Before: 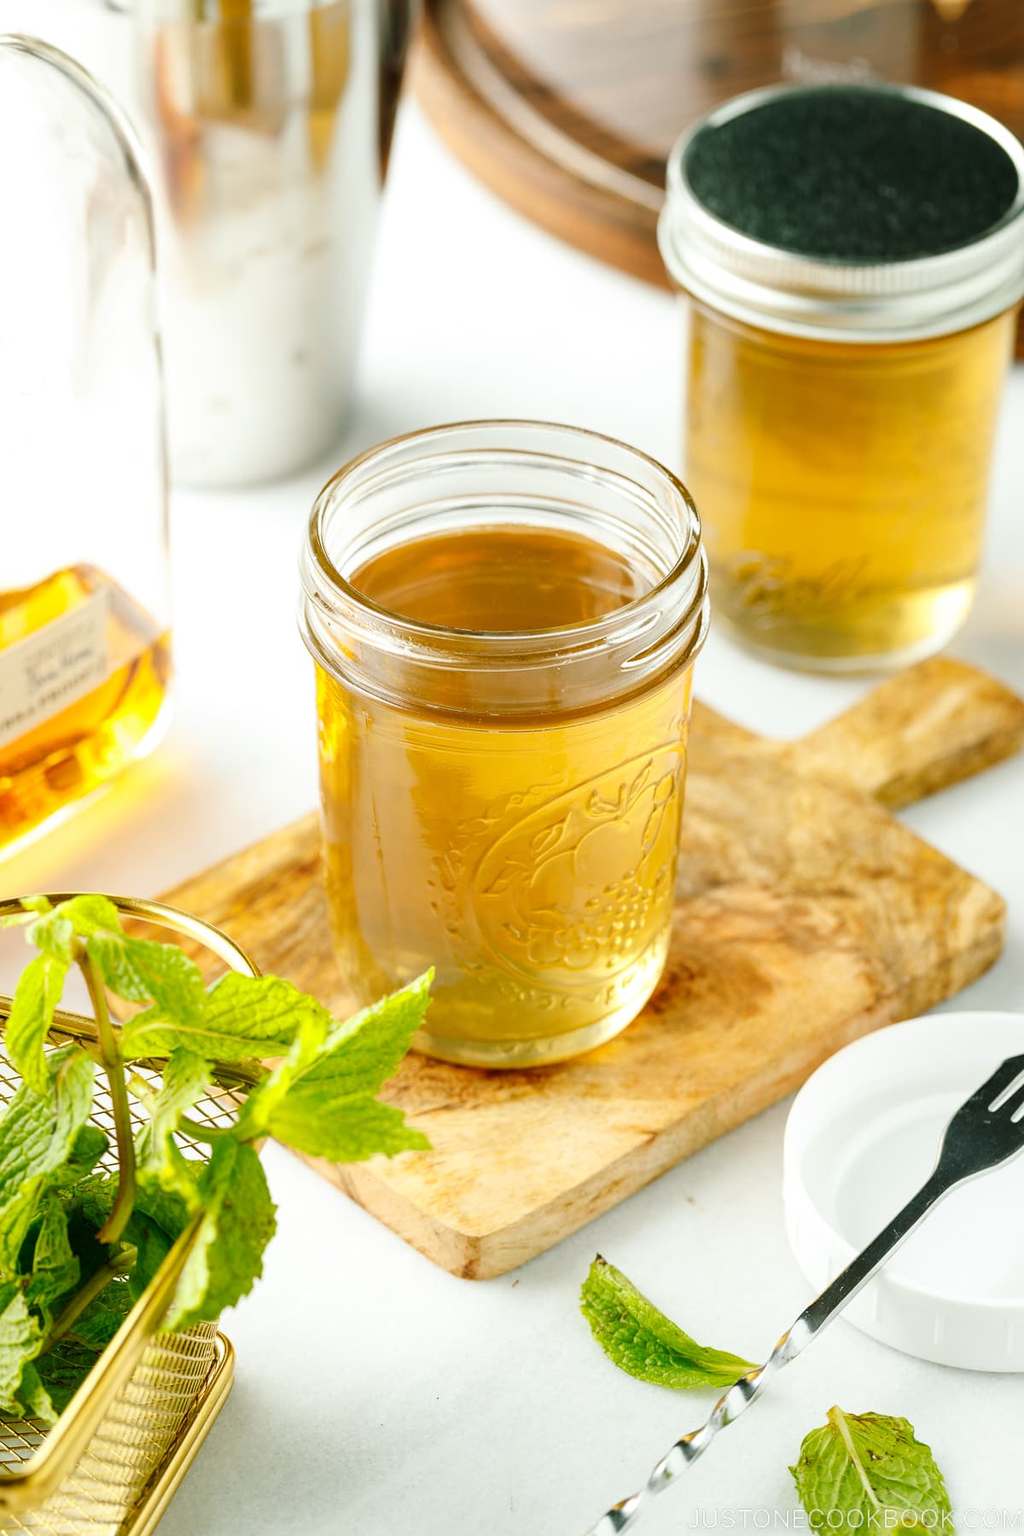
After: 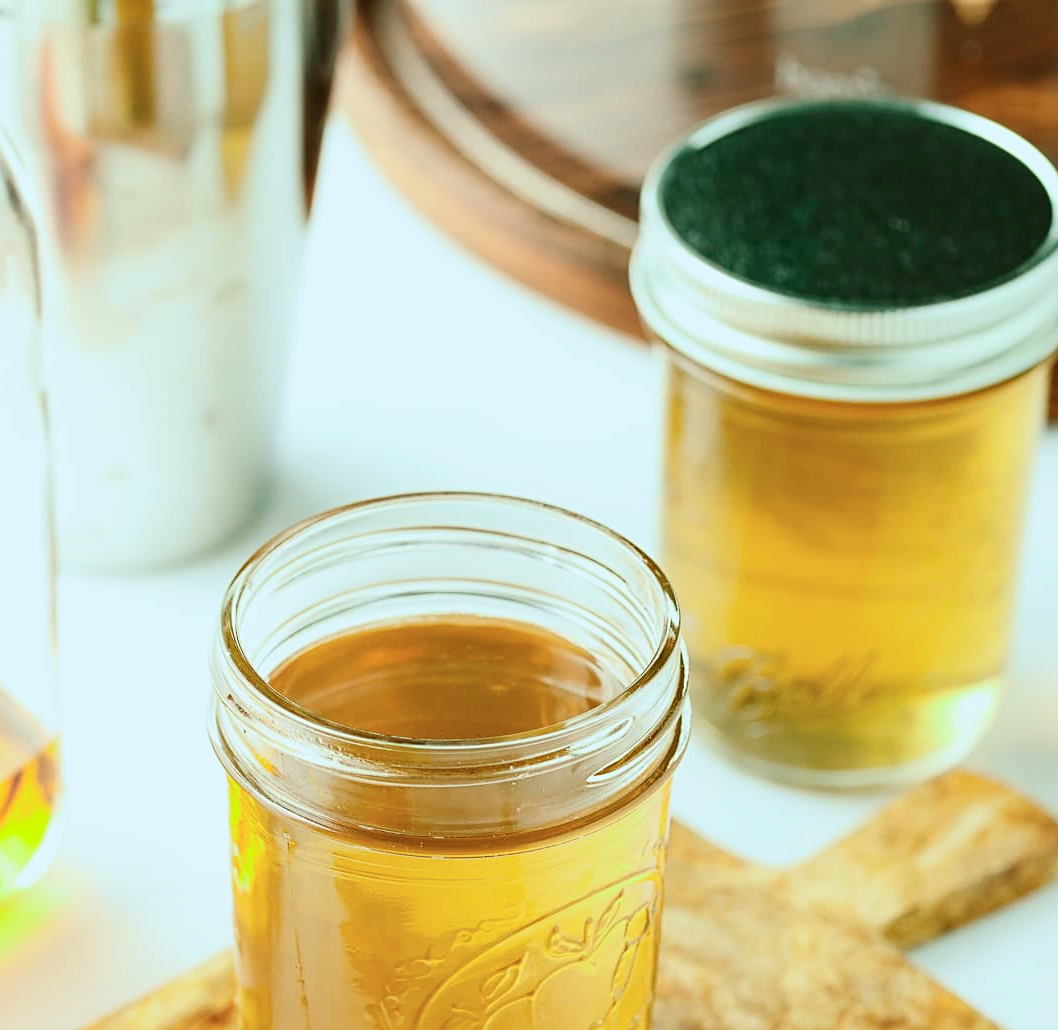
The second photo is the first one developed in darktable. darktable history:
crop and rotate: left 11.812%, bottom 42.776%
white balance: red 0.925, blue 1.046
sharpen: radius 2.529, amount 0.323
tone curve: curves: ch0 [(0, 0.049) (0.175, 0.178) (0.466, 0.498) (0.715, 0.767) (0.819, 0.851) (1, 0.961)]; ch1 [(0, 0) (0.437, 0.398) (0.476, 0.466) (0.505, 0.505) (0.534, 0.544) (0.595, 0.608) (0.641, 0.643) (1, 1)]; ch2 [(0, 0) (0.359, 0.379) (0.437, 0.44) (0.489, 0.495) (0.518, 0.537) (0.579, 0.579) (1, 1)], color space Lab, independent channels, preserve colors none
